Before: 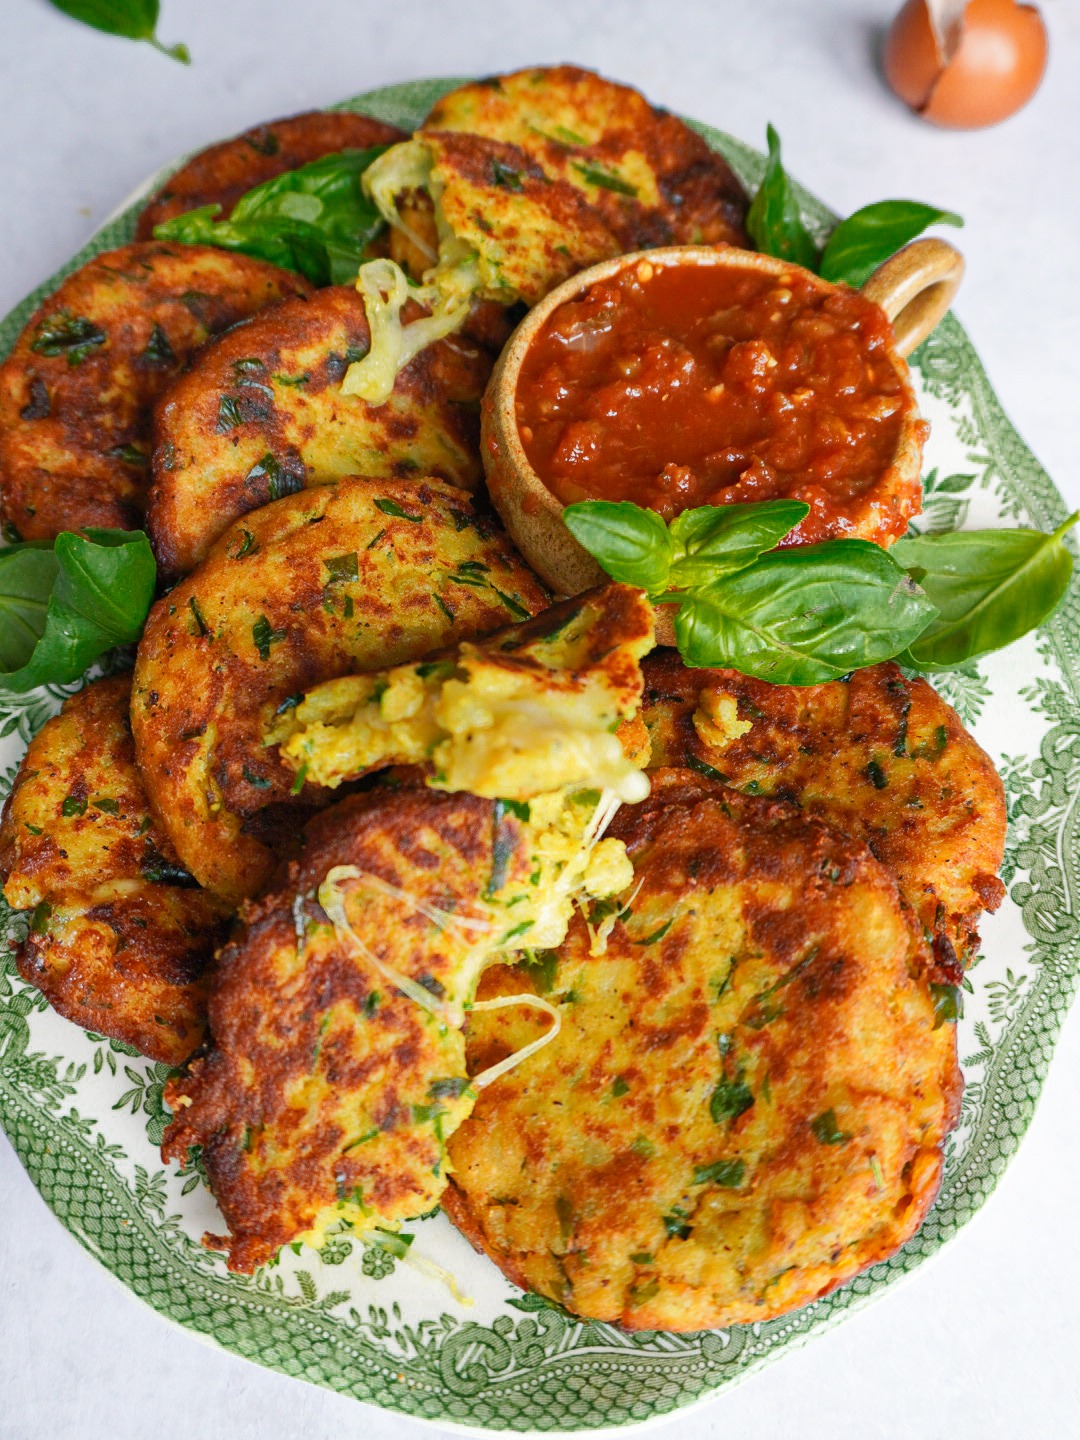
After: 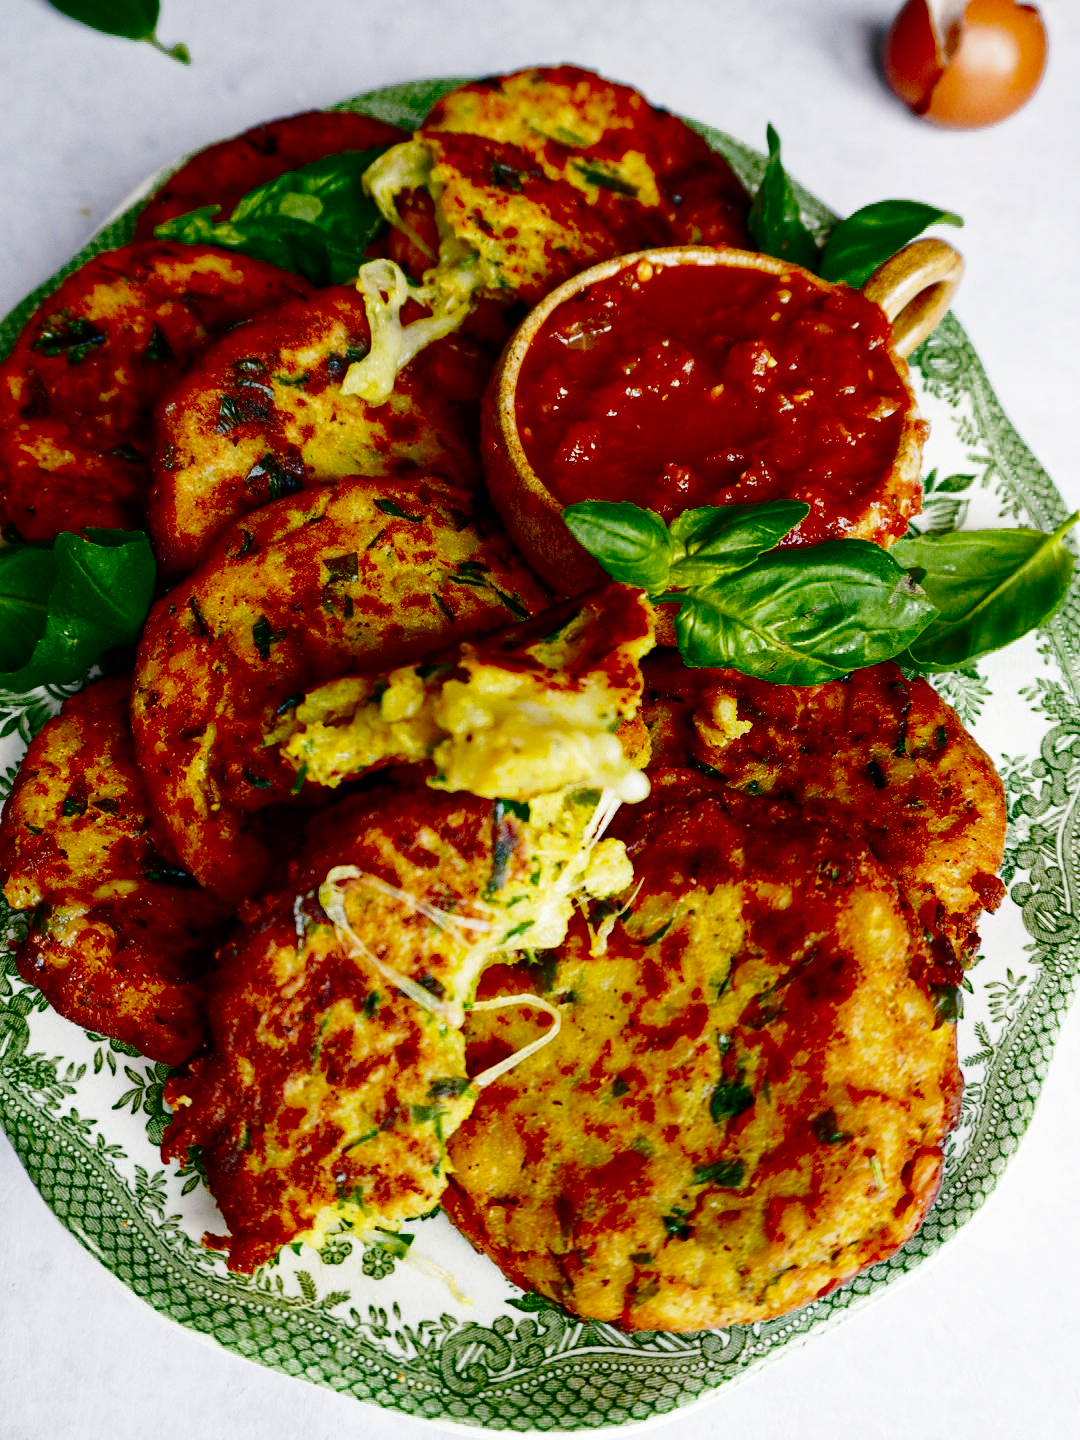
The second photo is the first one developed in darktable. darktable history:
base curve: curves: ch0 [(0, 0) (0.036, 0.025) (0.121, 0.166) (0.206, 0.329) (0.605, 0.79) (1, 1)], preserve colors none
contrast brightness saturation: contrast 0.088, brightness -0.609, saturation 0.175
